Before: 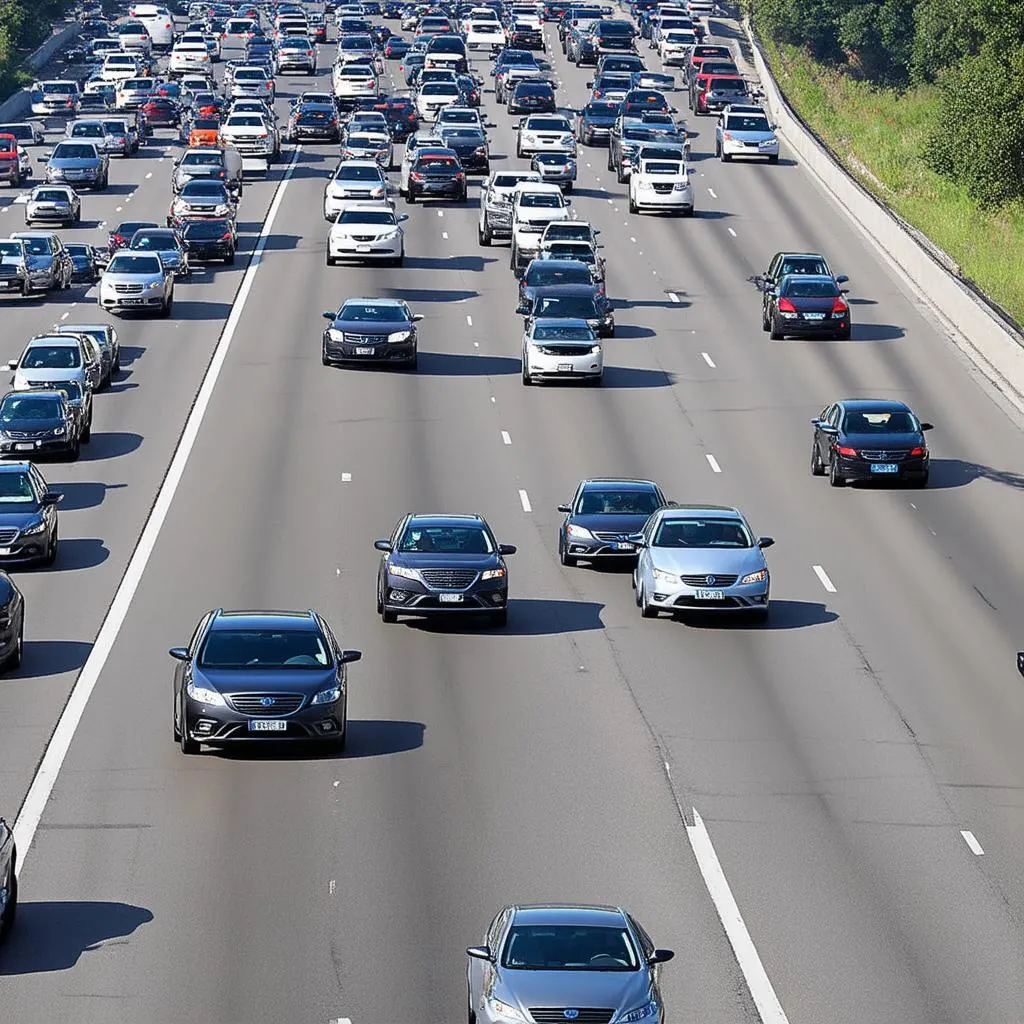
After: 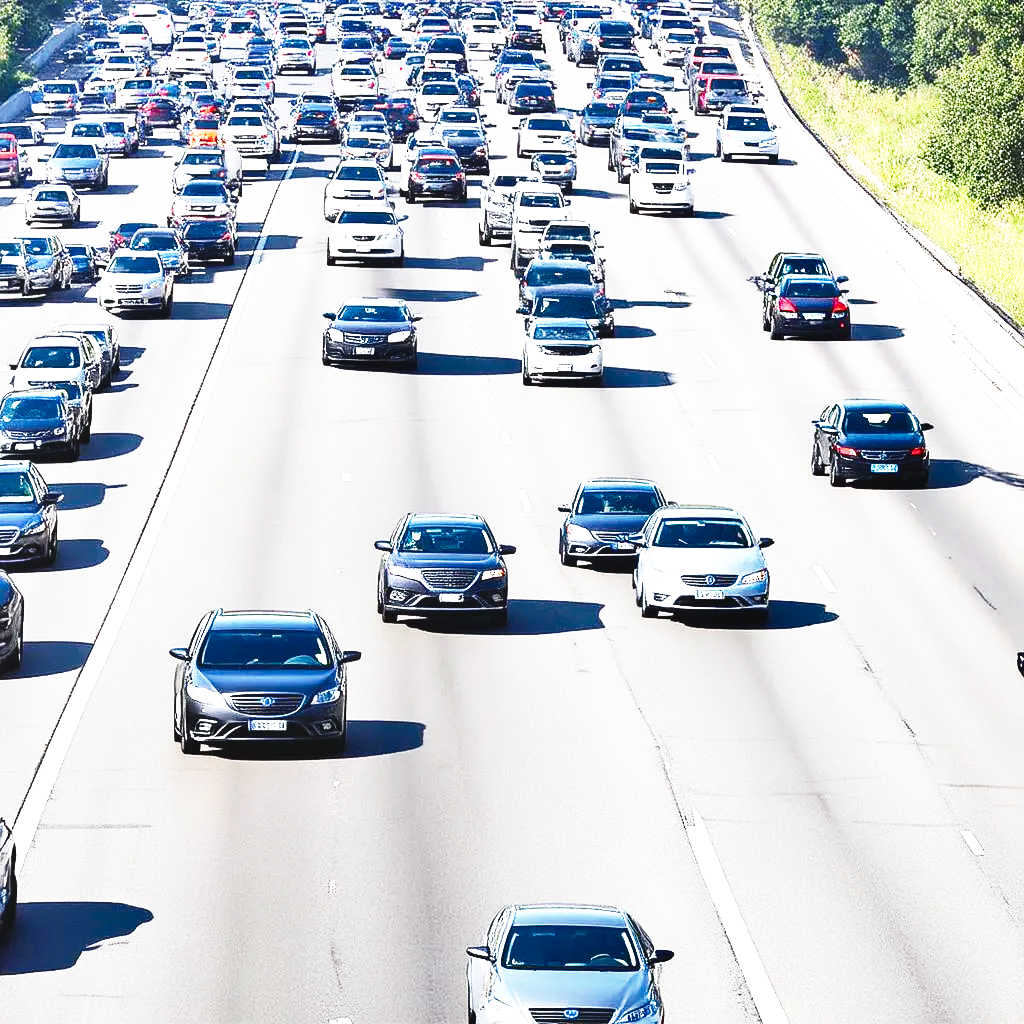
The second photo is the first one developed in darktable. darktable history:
exposure: black level correction -0.005, exposure 1.002 EV, compensate highlight preservation false
base curve: curves: ch0 [(0, 0) (0.026, 0.03) (0.109, 0.232) (0.351, 0.748) (0.669, 0.968) (1, 1)], preserve colors none
shadows and highlights: soften with gaussian
